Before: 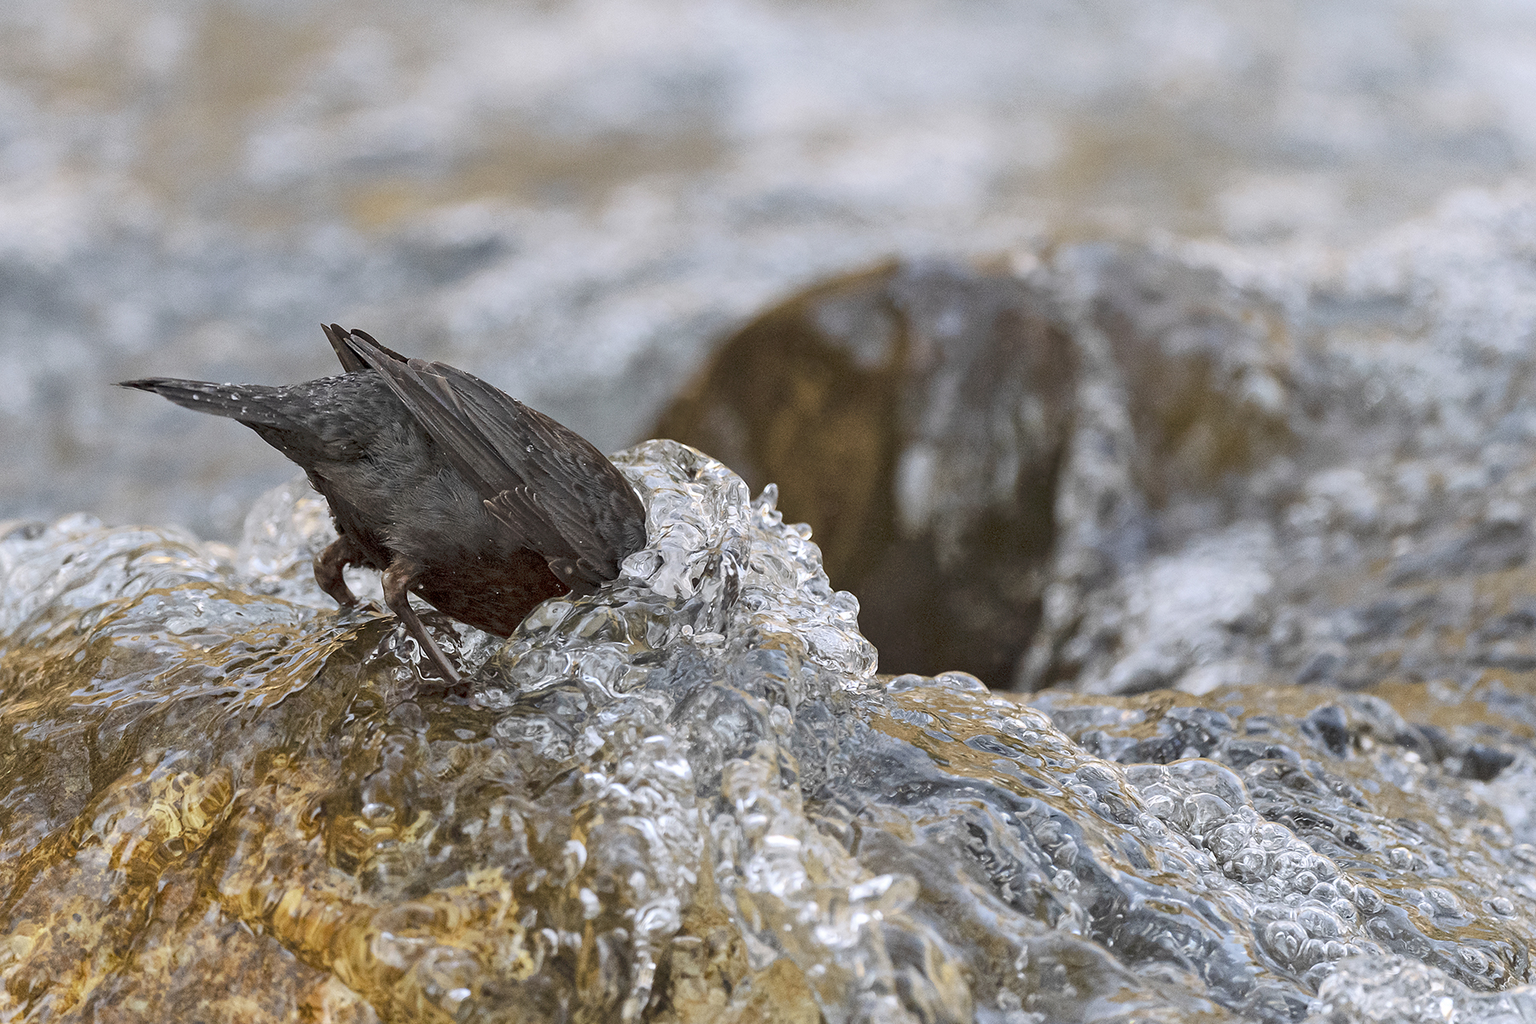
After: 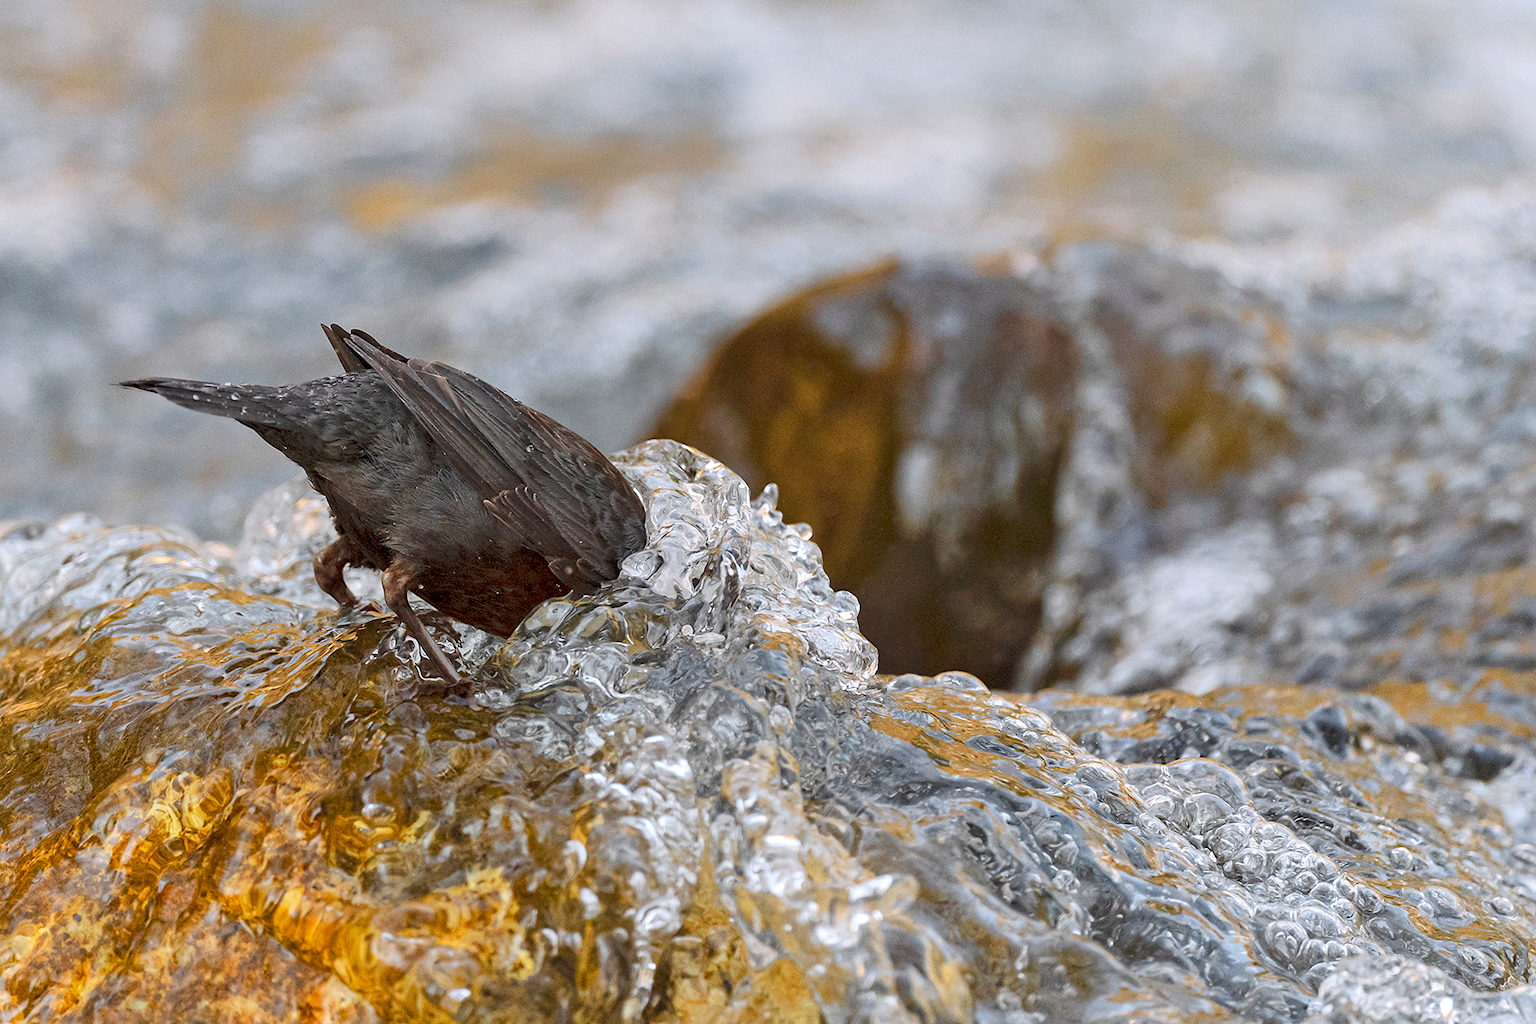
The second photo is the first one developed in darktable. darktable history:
color zones: curves: ch0 [(0.224, 0.526) (0.75, 0.5)]; ch1 [(0.055, 0.526) (0.224, 0.761) (0.377, 0.526) (0.75, 0.5)], mix 31.42%
